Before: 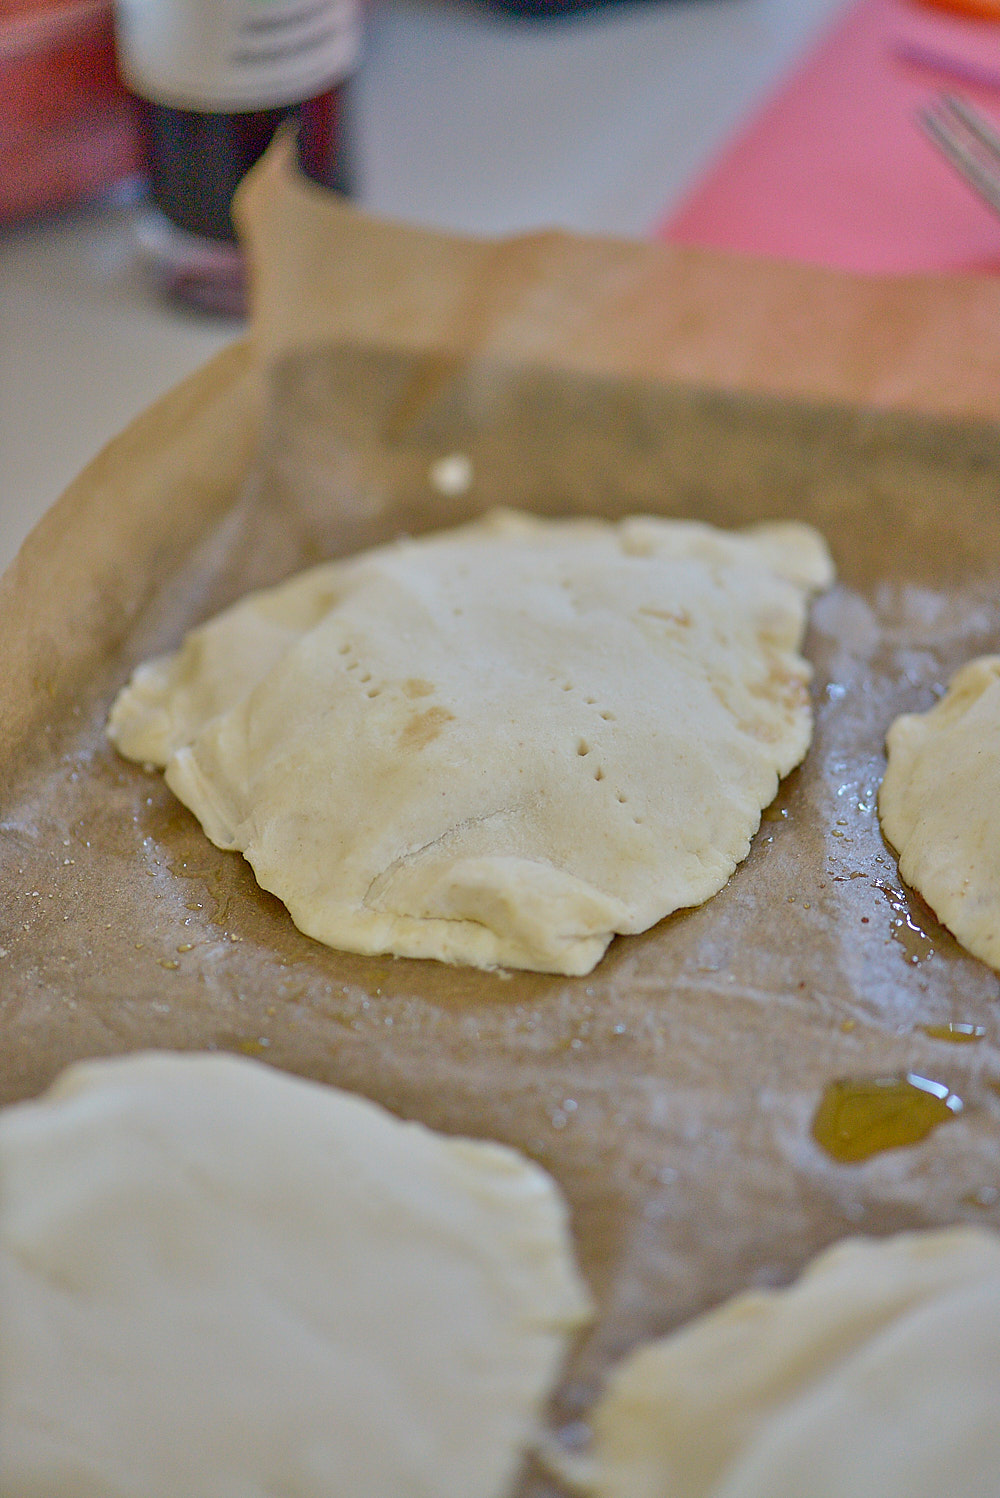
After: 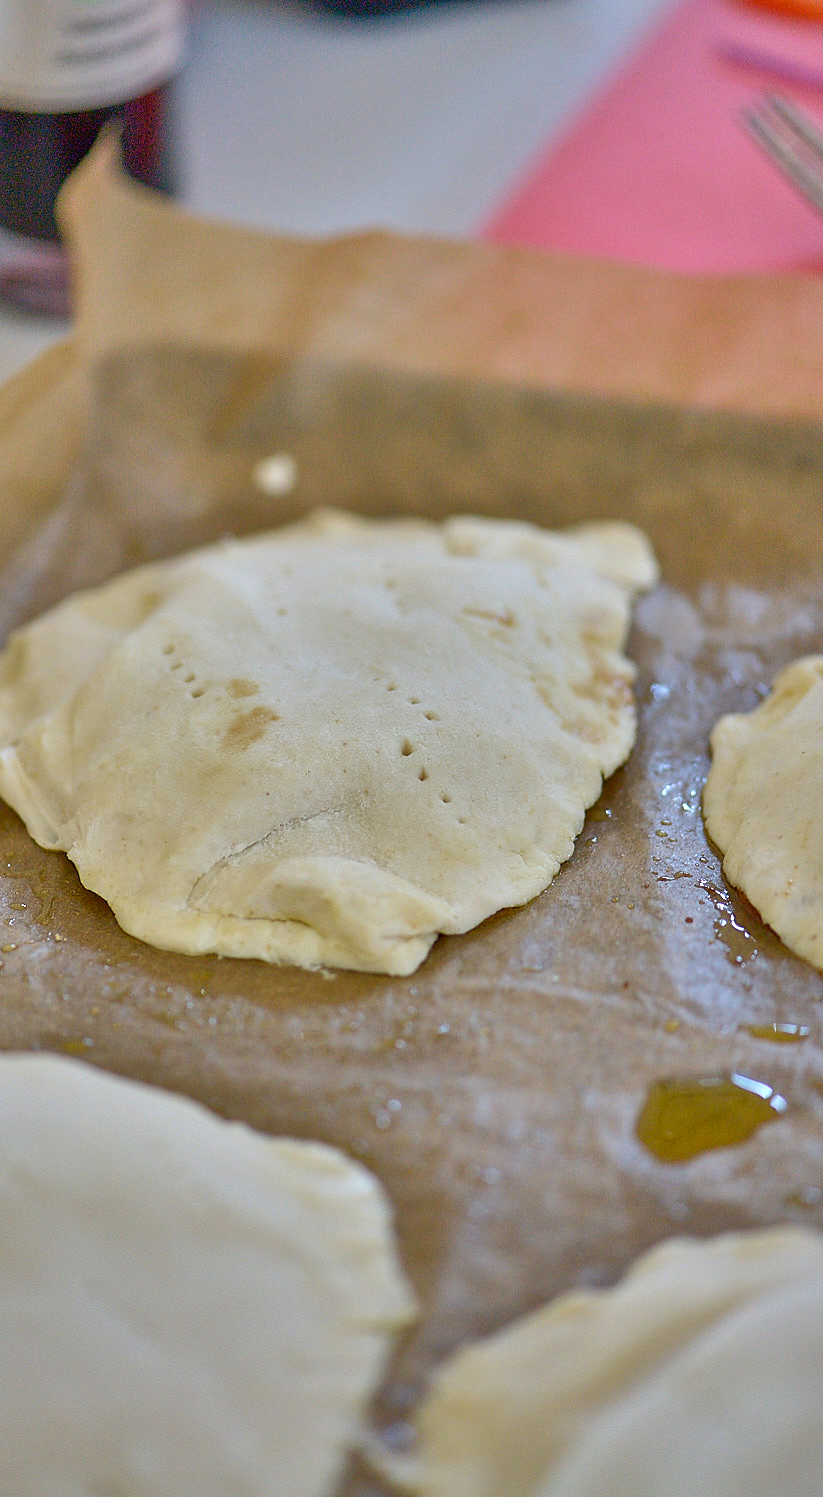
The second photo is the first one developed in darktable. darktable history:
crop: left 17.63%, bottom 0.03%
shadows and highlights: shadows 75.19, highlights -60.92, soften with gaussian
tone equalizer: -8 EV -0.386 EV, -7 EV -0.413 EV, -6 EV -0.317 EV, -5 EV -0.215 EV, -3 EV 0.221 EV, -2 EV 0.319 EV, -1 EV 0.389 EV, +0 EV 0.445 EV, mask exposure compensation -0.511 EV
